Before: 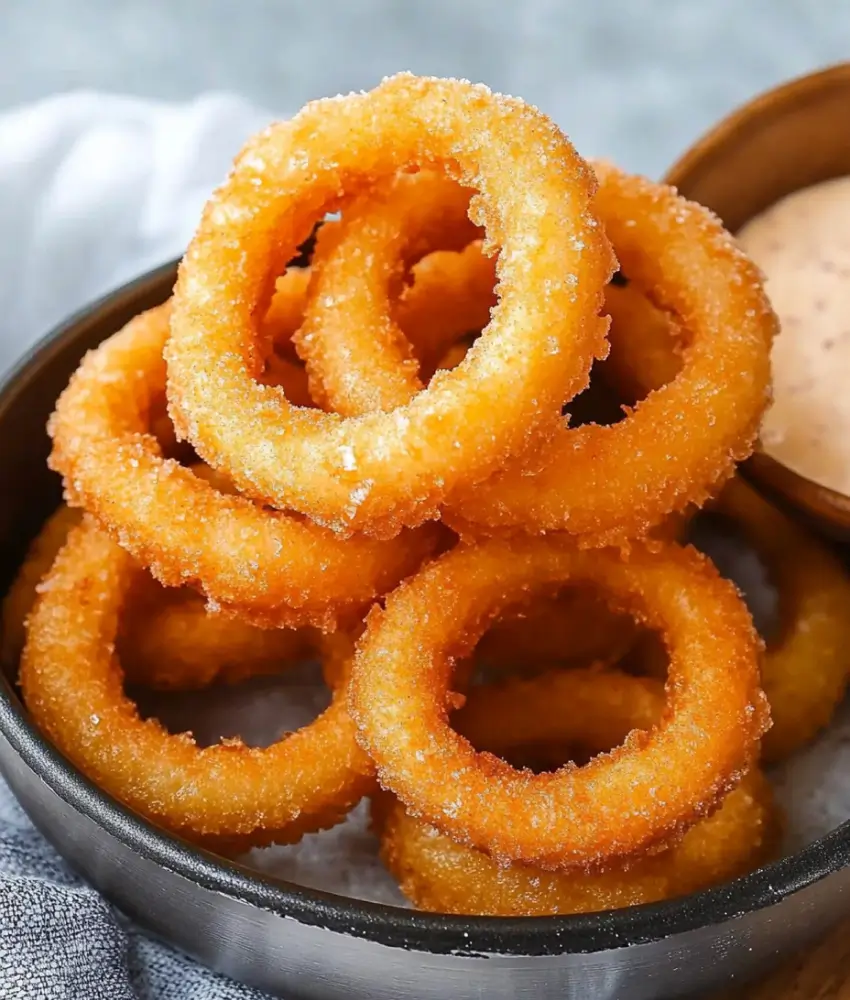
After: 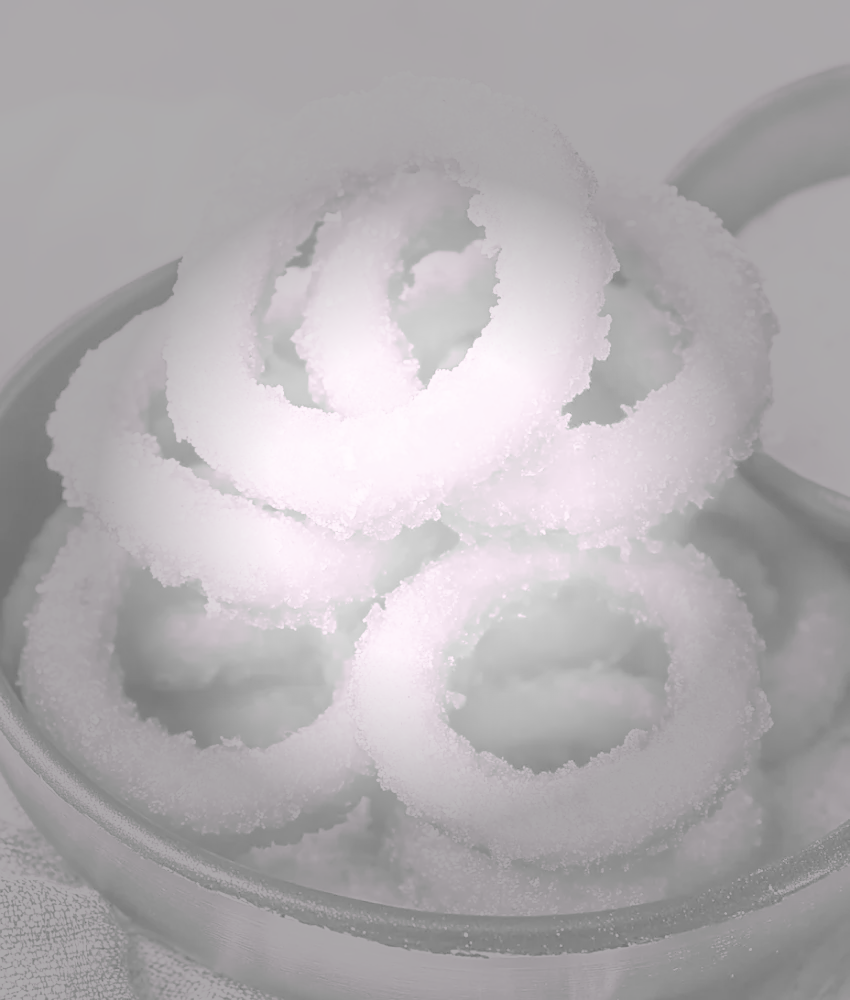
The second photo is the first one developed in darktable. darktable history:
exposure: exposure 0.6 EV, compensate highlight preservation false
tone equalizer: -7 EV 0.15 EV, -6 EV 0.6 EV, -5 EV 1.15 EV, -4 EV 1.33 EV, -3 EV 1.15 EV, -2 EV 0.6 EV, -1 EV 0.15 EV, mask exposure compensation -0.5 EV
monochrome: on, module defaults
split-toning: highlights › hue 298.8°, highlights › saturation 0.73, compress 41.76%
color balance rgb: perceptual saturation grading › global saturation 20%, perceptual saturation grading › highlights -25%, perceptual saturation grading › shadows 25%
colorize: hue 331.2°, saturation 75%, source mix 30.28%, lightness 70.52%, version 1
base curve: curves: ch0 [(0, 0) (0.557, 0.834) (1, 1)]
vignetting: fall-off start 31.28%, fall-off radius 34.64%, brightness -0.575
